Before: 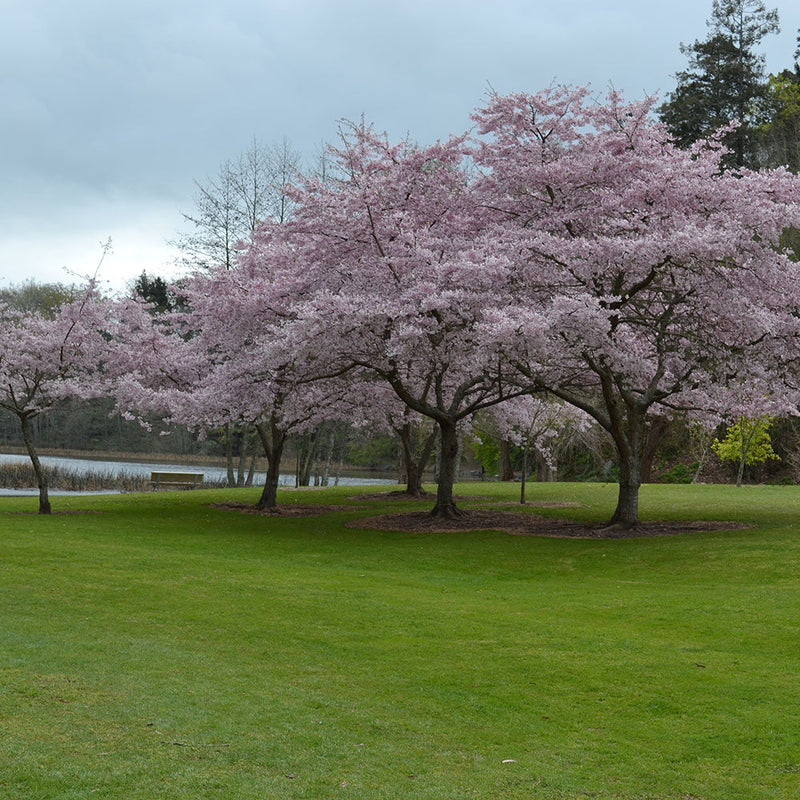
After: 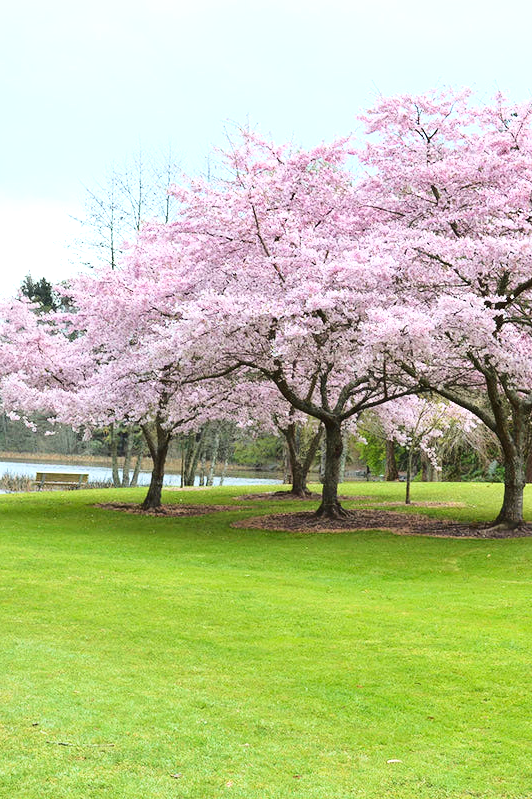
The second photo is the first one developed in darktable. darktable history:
base curve: curves: ch0 [(0, 0) (0.028, 0.03) (0.121, 0.232) (0.46, 0.748) (0.859, 0.968) (1, 1)]
velvia: on, module defaults
exposure: black level correction 0, exposure 1.001 EV, compensate highlight preservation false
crop and rotate: left 14.397%, right 18.994%
